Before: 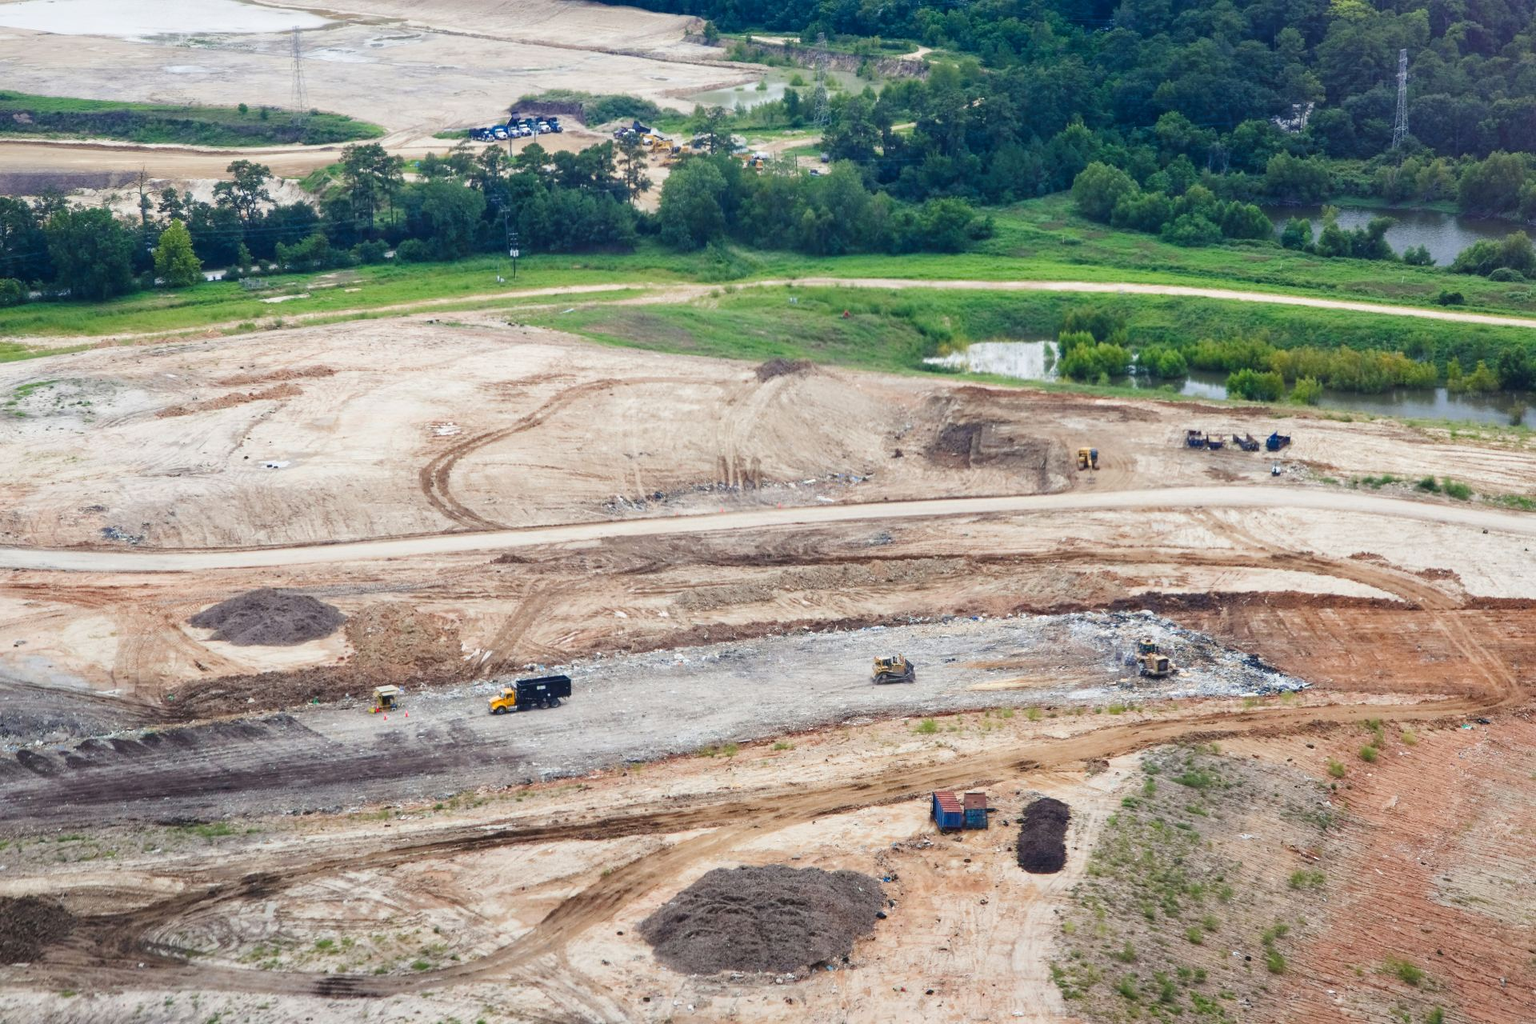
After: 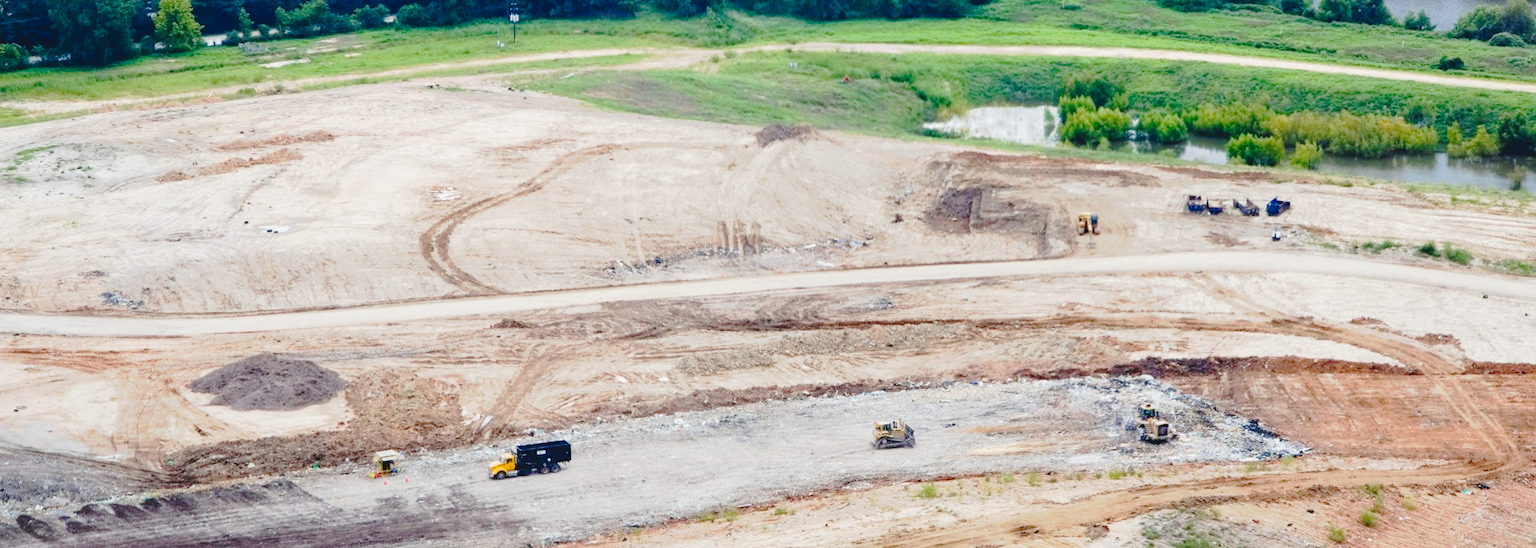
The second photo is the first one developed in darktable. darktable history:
crop and rotate: top 23.043%, bottom 23.437%
tone curve: curves: ch0 [(0, 0) (0.003, 0.051) (0.011, 0.052) (0.025, 0.055) (0.044, 0.062) (0.069, 0.068) (0.1, 0.077) (0.136, 0.098) (0.177, 0.145) (0.224, 0.223) (0.277, 0.314) (0.335, 0.43) (0.399, 0.518) (0.468, 0.591) (0.543, 0.656) (0.623, 0.726) (0.709, 0.809) (0.801, 0.857) (0.898, 0.918) (1, 1)], preserve colors none
